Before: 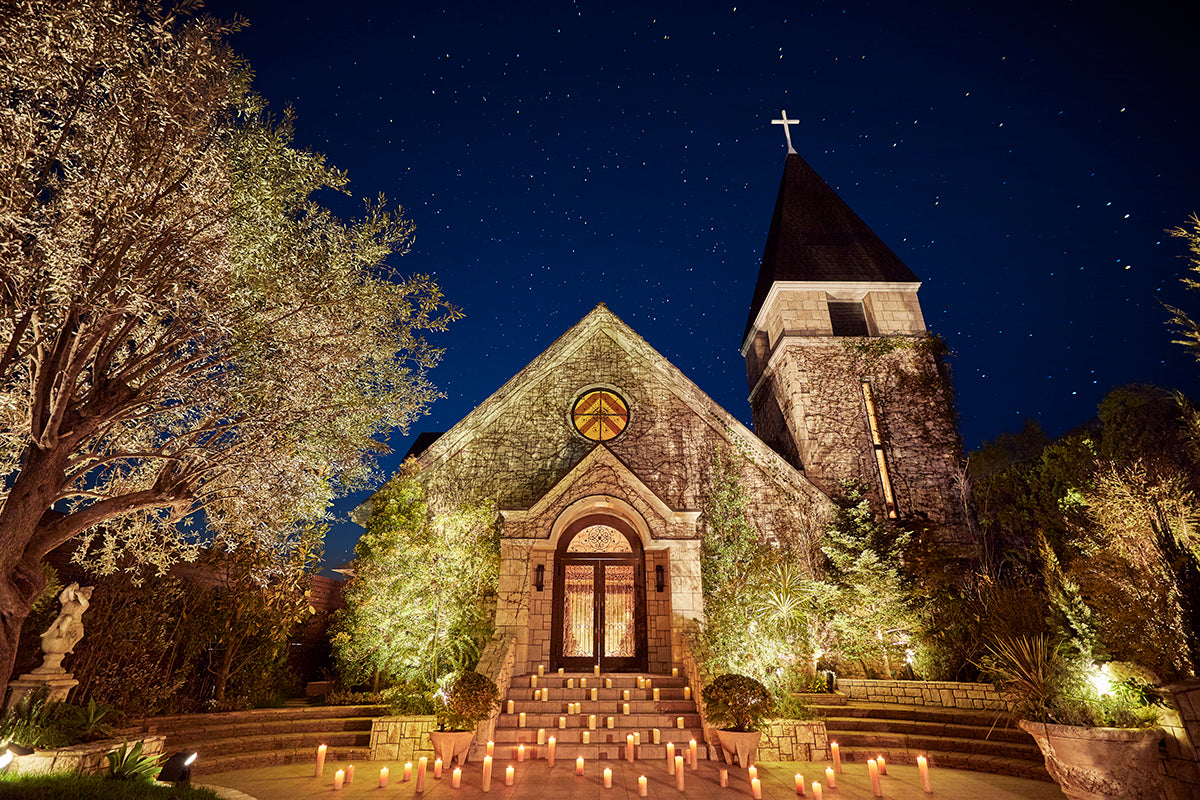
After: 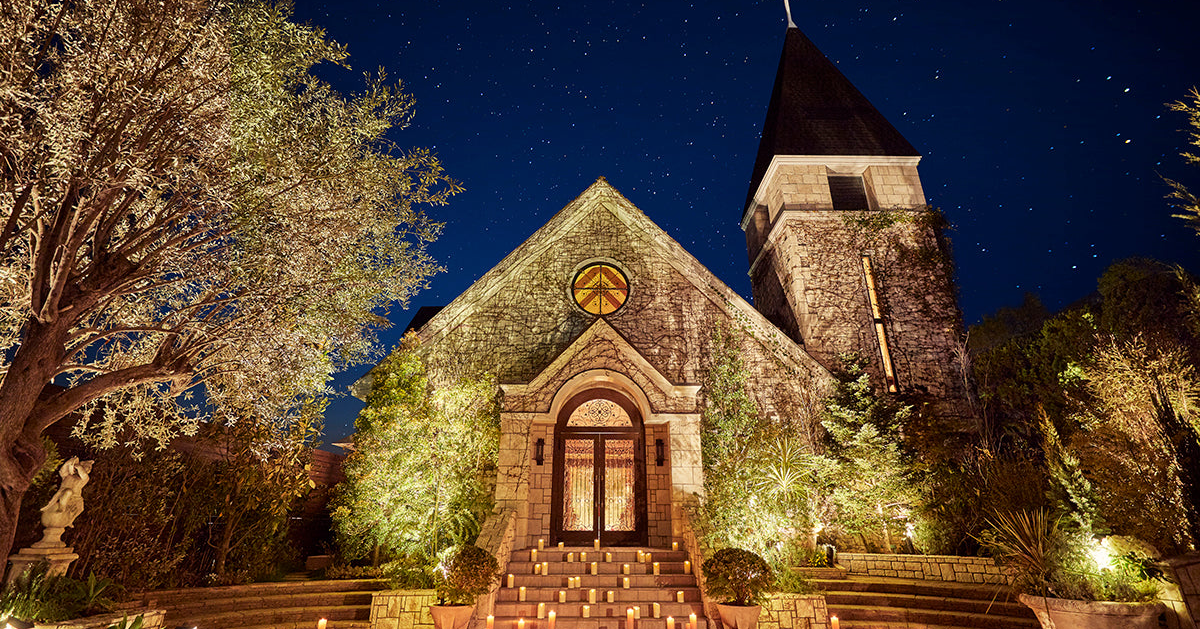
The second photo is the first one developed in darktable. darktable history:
color correction: highlights b* 3
crop and rotate: top 15.774%, bottom 5.506%
